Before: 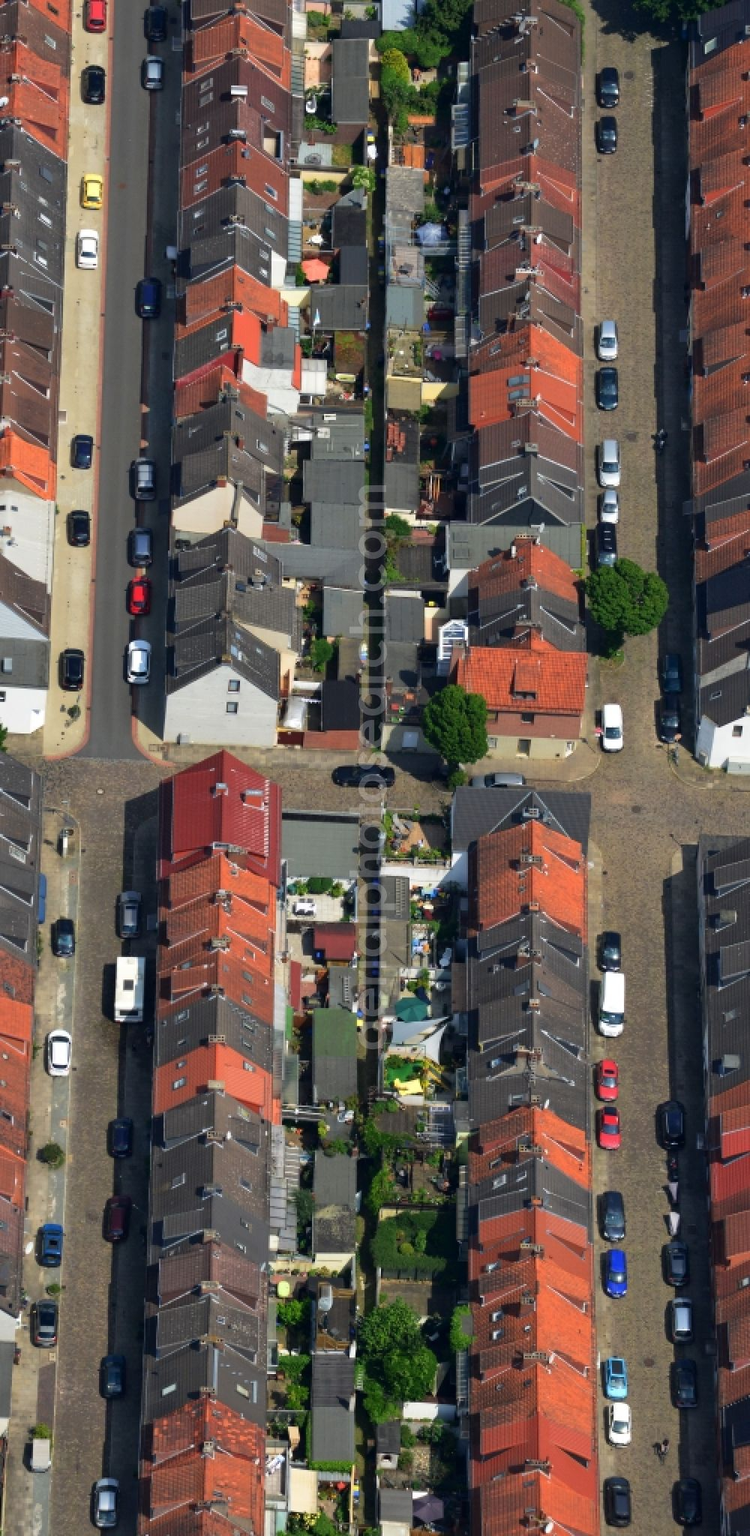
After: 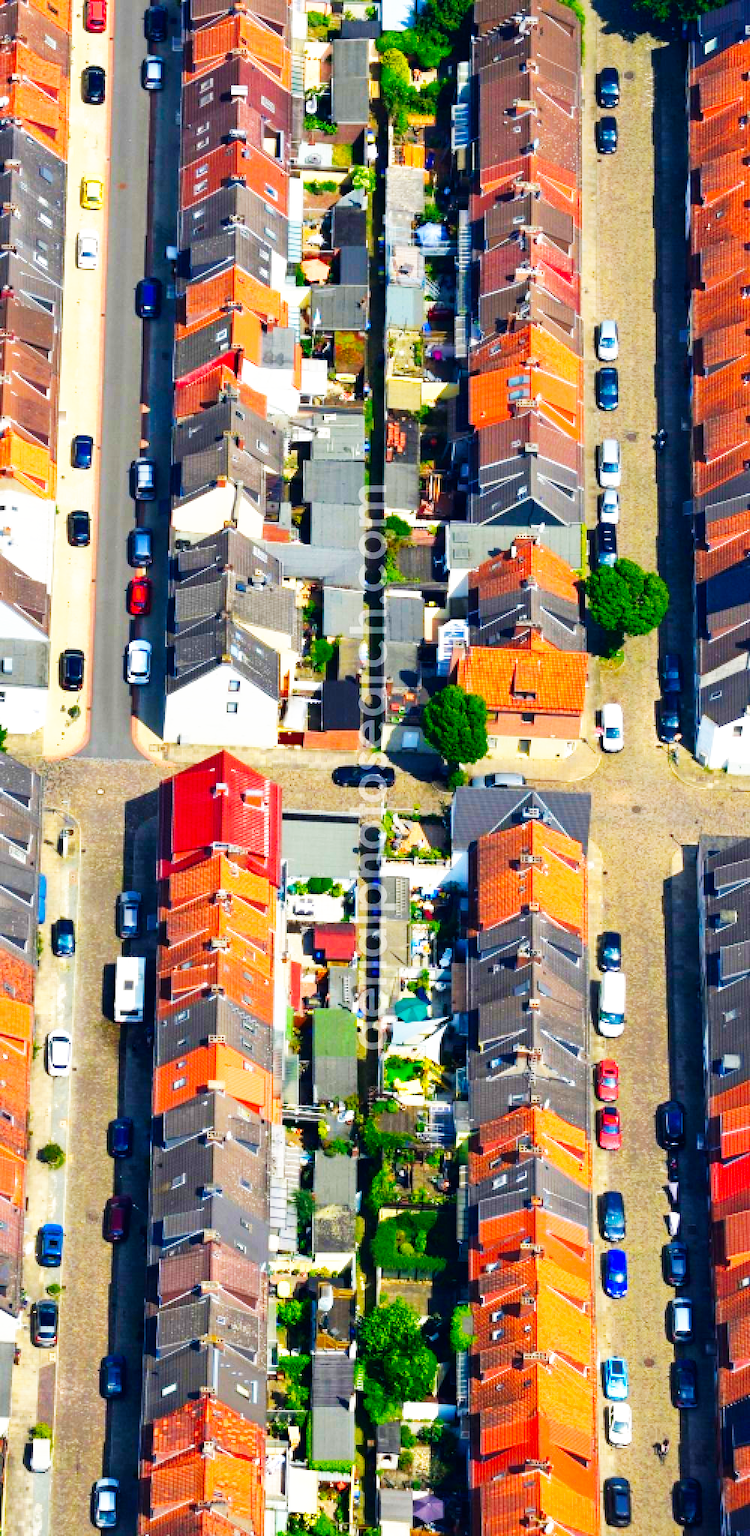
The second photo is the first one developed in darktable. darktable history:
base curve: curves: ch0 [(0, 0) (0.007, 0.004) (0.027, 0.03) (0.046, 0.07) (0.207, 0.54) (0.442, 0.872) (0.673, 0.972) (1, 1)], preserve colors none
color balance rgb: linear chroma grading › global chroma 9.76%, perceptual saturation grading › global saturation 0.305%, perceptual saturation grading › highlights -14.994%, perceptual saturation grading › shadows 23.975%, perceptual brilliance grading › global brilliance 10.71%, global vibrance 50.192%
